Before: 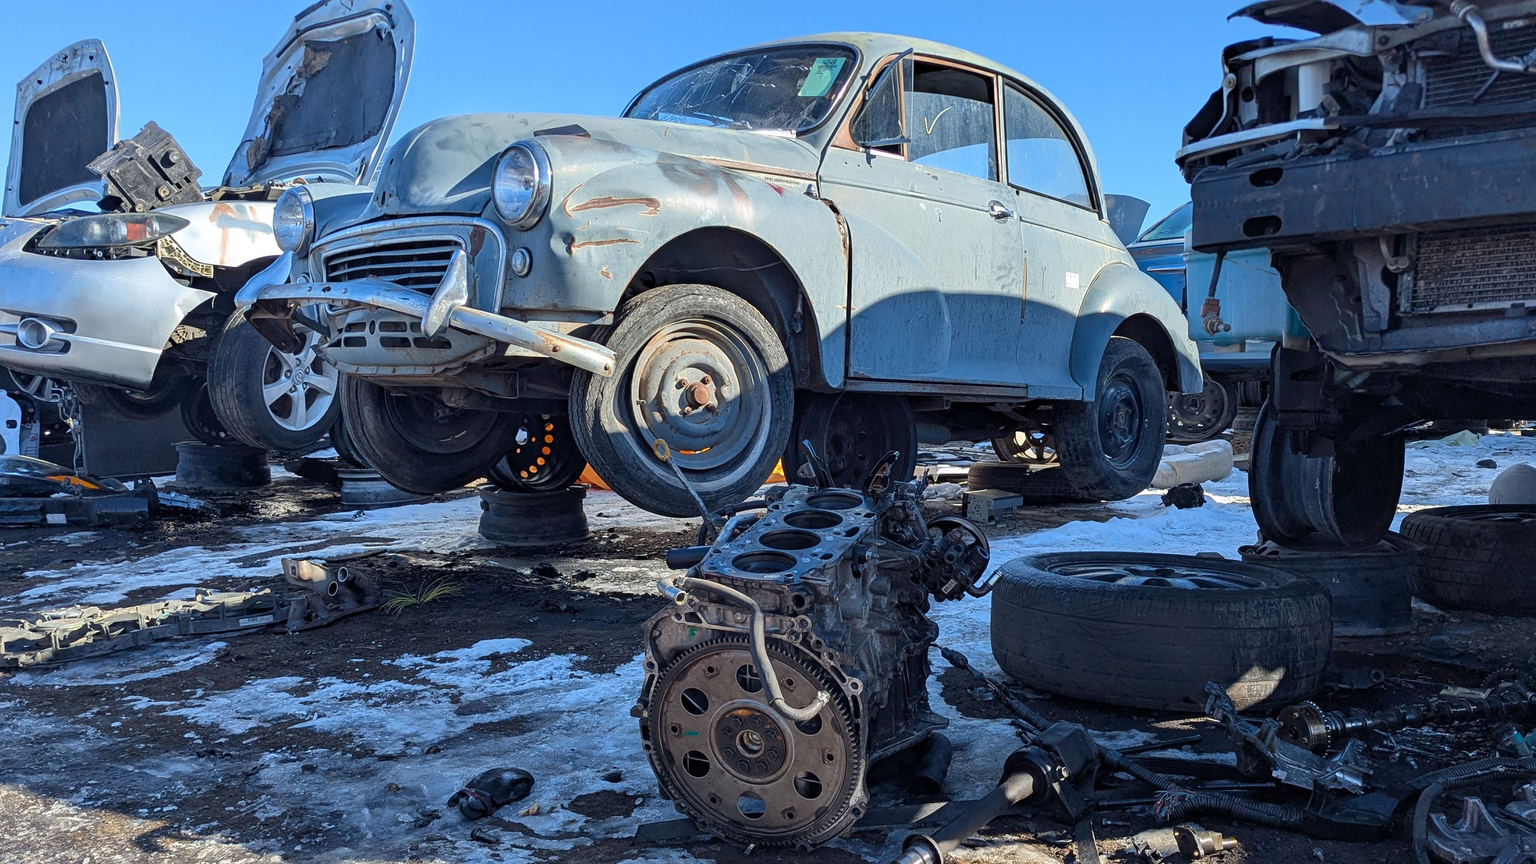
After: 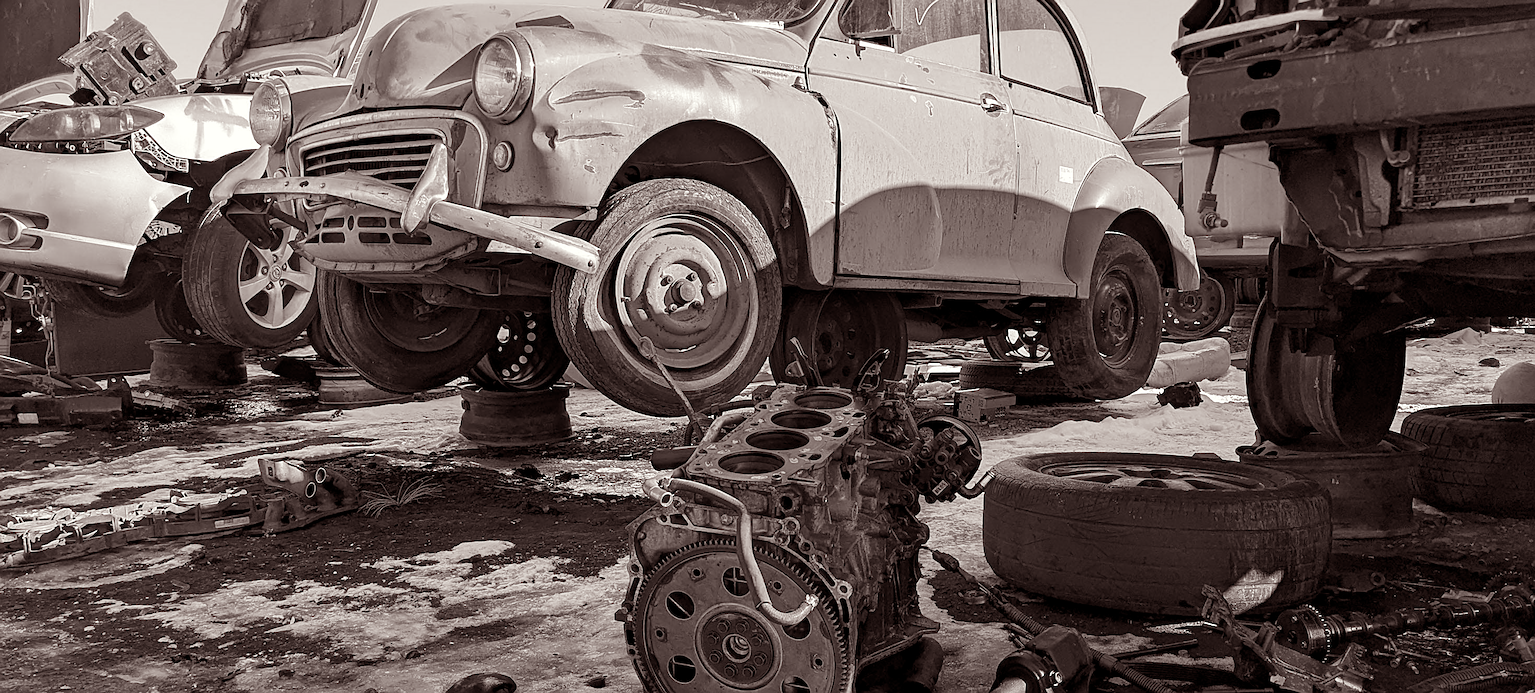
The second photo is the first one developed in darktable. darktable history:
color calibration: output gray [0.25, 0.35, 0.4, 0], x 0.372, y 0.386, temperature 4284.42 K
crop and rotate: left 1.91%, top 12.687%, right 0.223%, bottom 8.795%
sharpen: amount 0.489
color balance rgb: shadows lift › luminance -19.948%, power › chroma 1.551%, power › hue 26.76°, global offset › luminance -0.272%, global offset › hue 259.59°, perceptual saturation grading › global saturation 31.262%, global vibrance 9.517%
